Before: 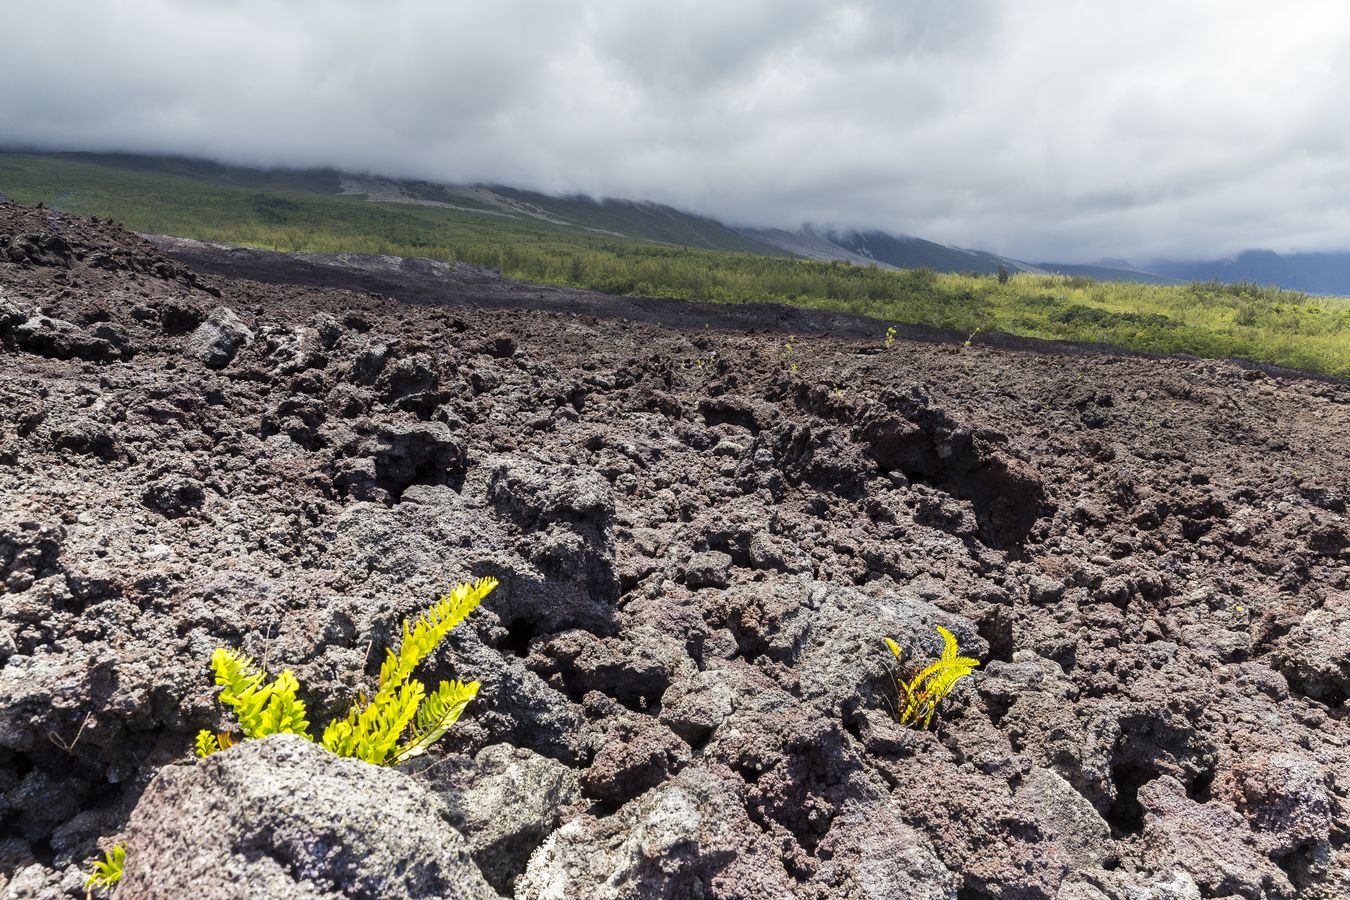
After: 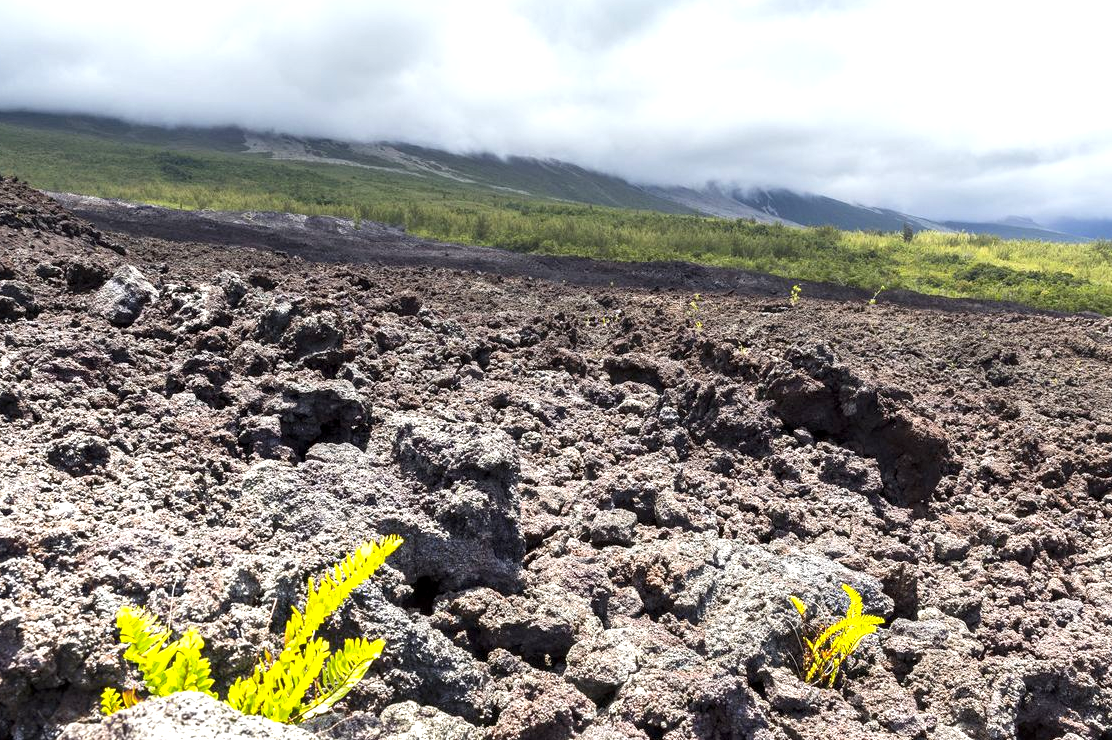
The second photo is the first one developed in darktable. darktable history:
contrast brightness saturation: contrast 0.038, saturation 0.072
exposure: exposure 0.69 EV, compensate exposure bias true, compensate highlight preservation false
local contrast: highlights 104%, shadows 100%, detail 119%, midtone range 0.2
crop and rotate: left 7.091%, top 4.674%, right 10.535%, bottom 13.061%
